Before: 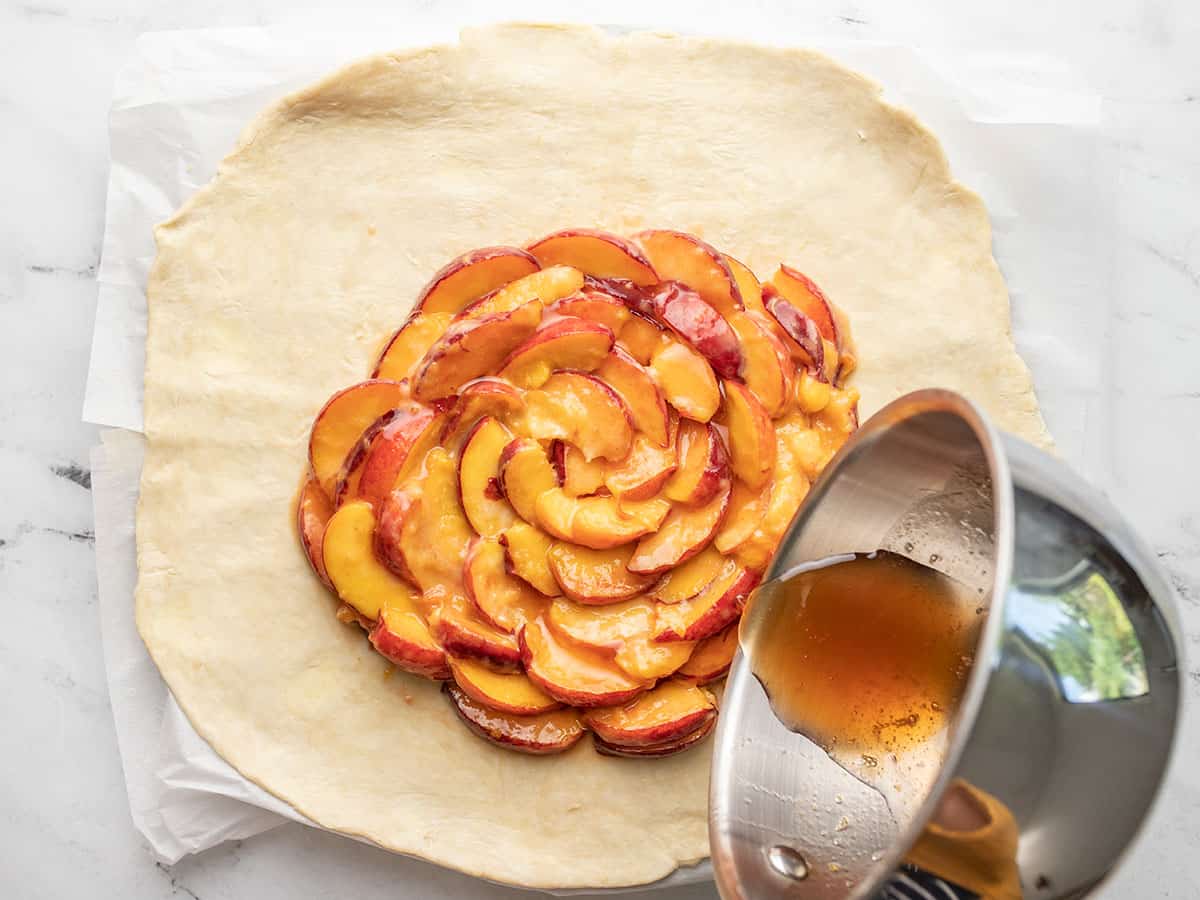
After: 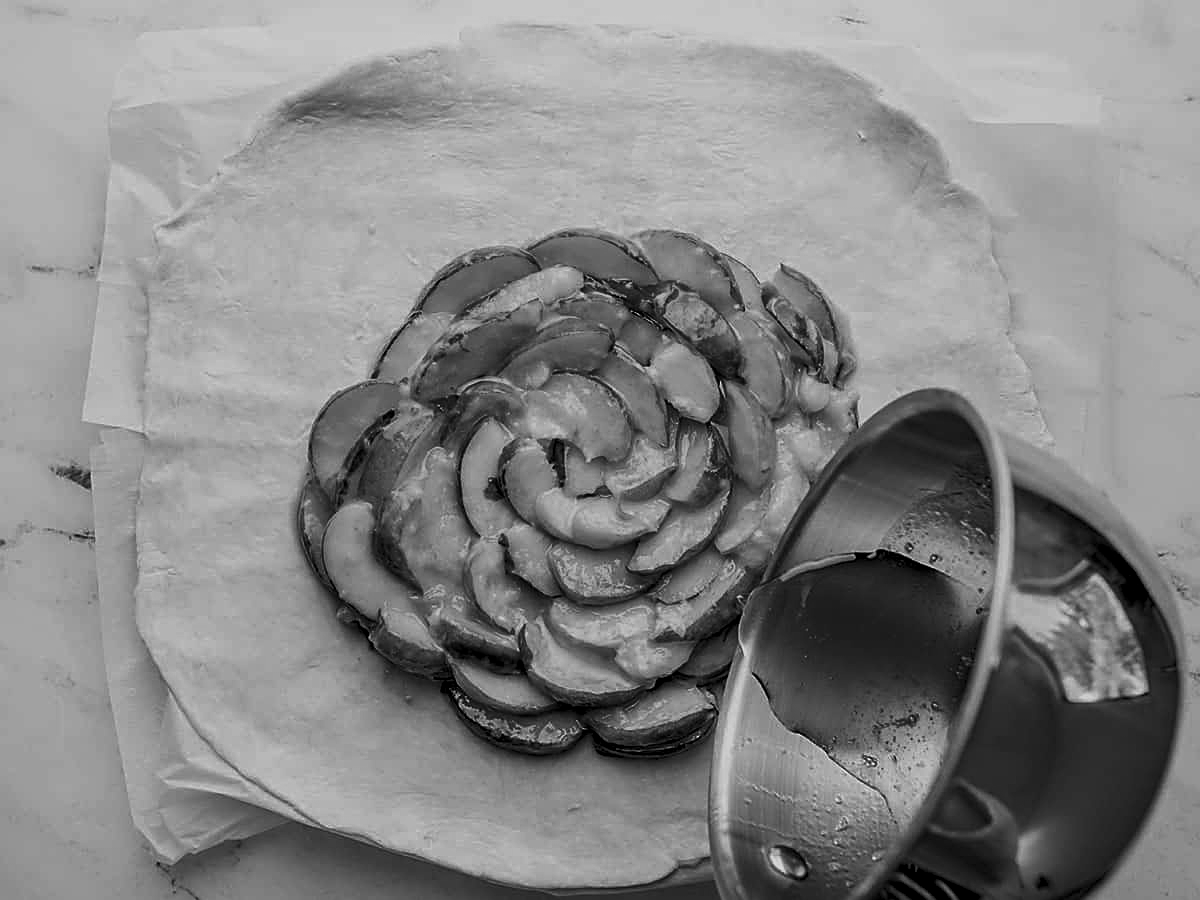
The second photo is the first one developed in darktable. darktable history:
color zones: curves: ch0 [(0, 0.5) (0.143, 0.5) (0.286, 0.5) (0.429, 0.5) (0.571, 0.5) (0.714, 0.476) (0.857, 0.5) (1, 0.5)]; ch2 [(0, 0.5) (0.143, 0.5) (0.286, 0.5) (0.429, 0.5) (0.571, 0.5) (0.714, 0.487) (0.857, 0.5) (1, 0.5)]
contrast brightness saturation: contrast -0.03, brightness -0.59, saturation -1
exposure: black level correction 0.011, compensate highlight preservation false
rgb levels: preserve colors sum RGB, levels [[0.038, 0.433, 0.934], [0, 0.5, 1], [0, 0.5, 1]]
sharpen: on, module defaults
white balance: red 0.983, blue 1.036
monochrome: on, module defaults
